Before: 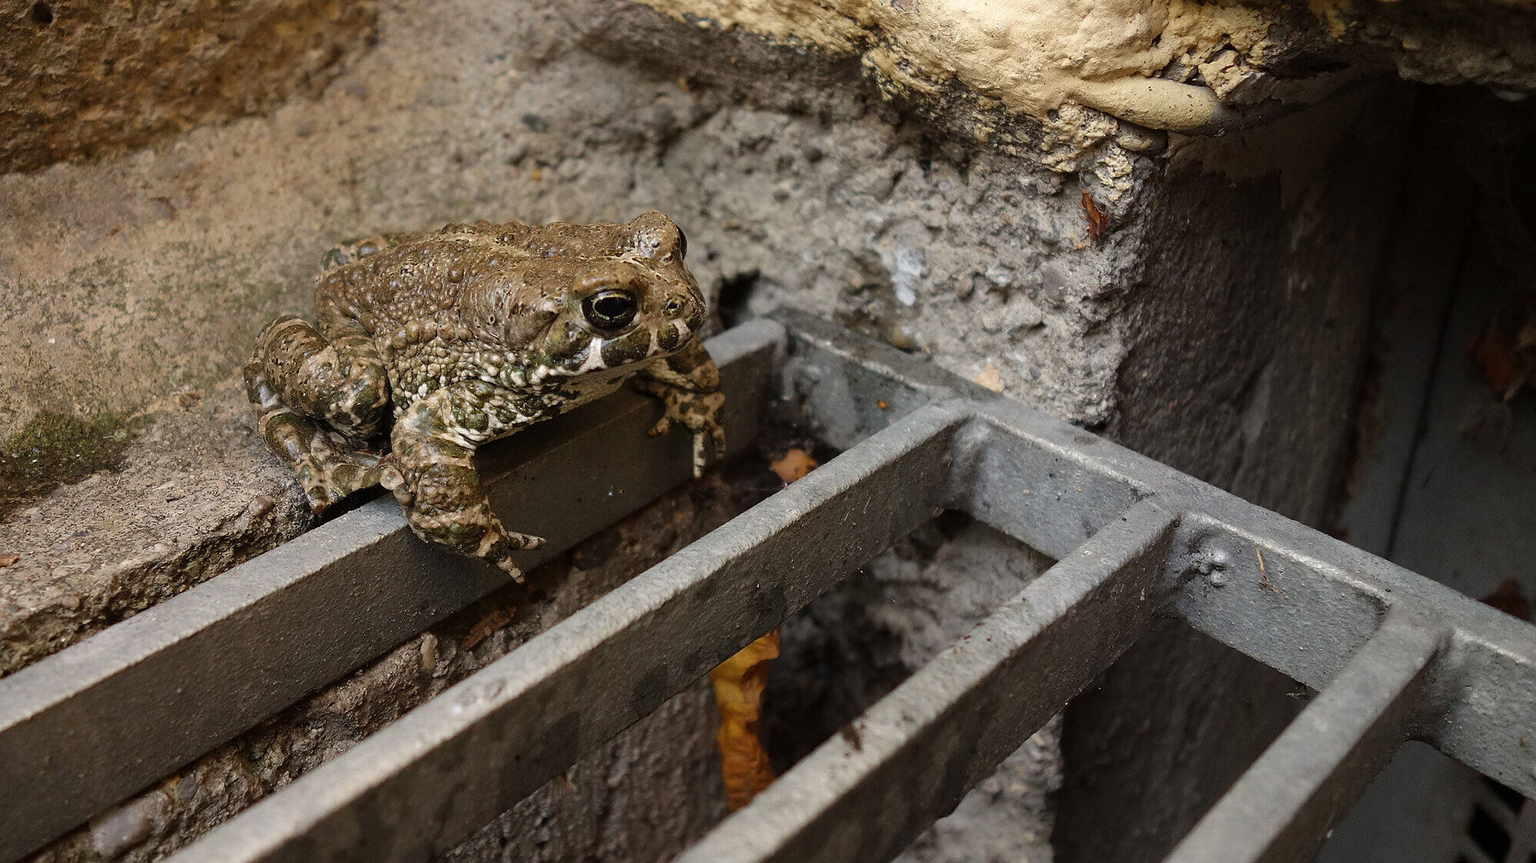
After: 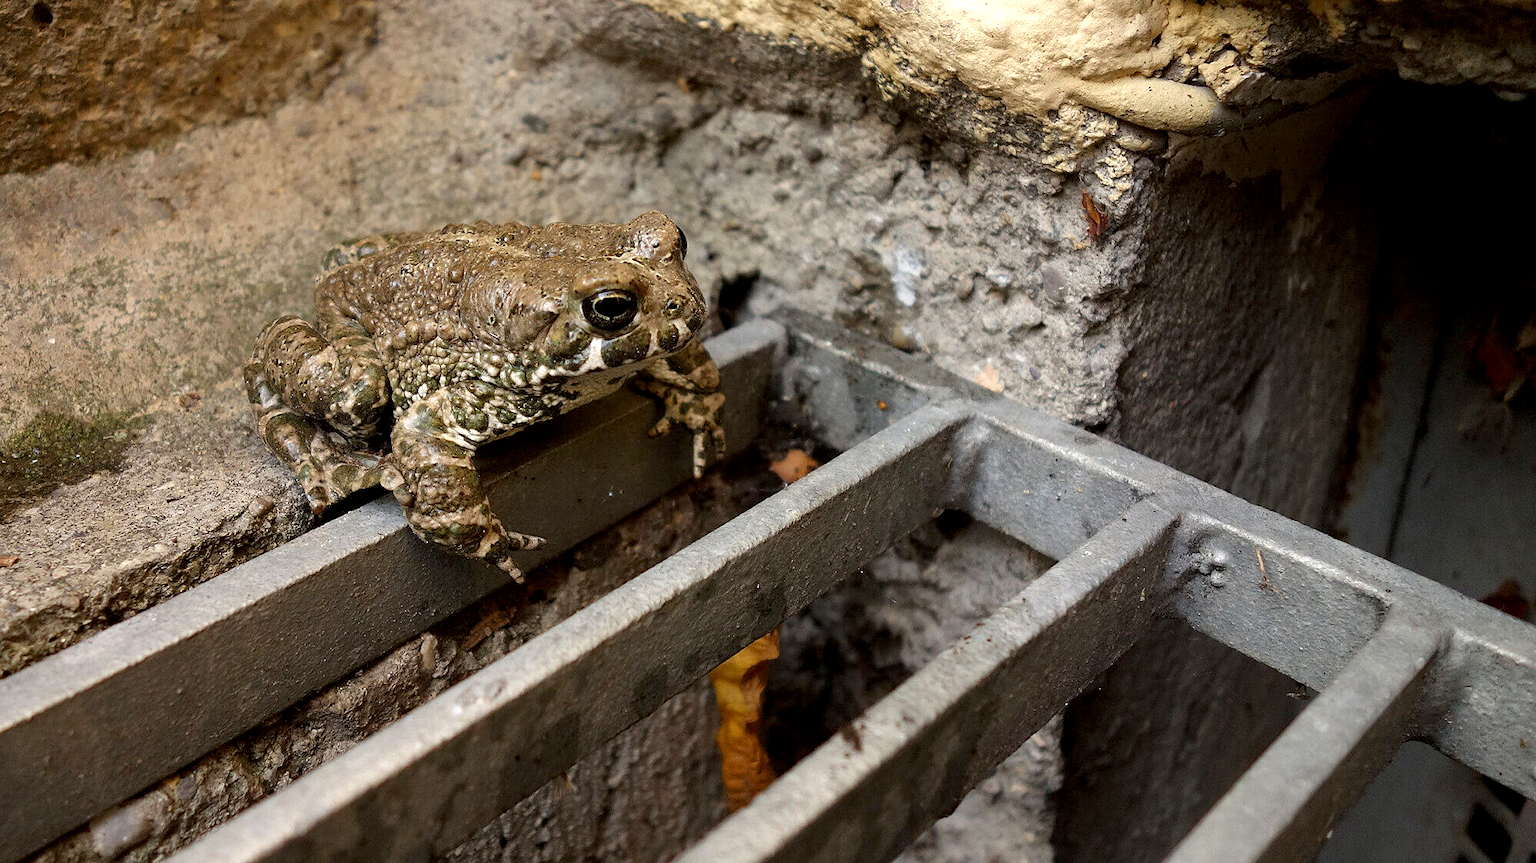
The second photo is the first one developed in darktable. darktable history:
exposure: black level correction 0.004, exposure 0.416 EV, compensate highlight preservation false
